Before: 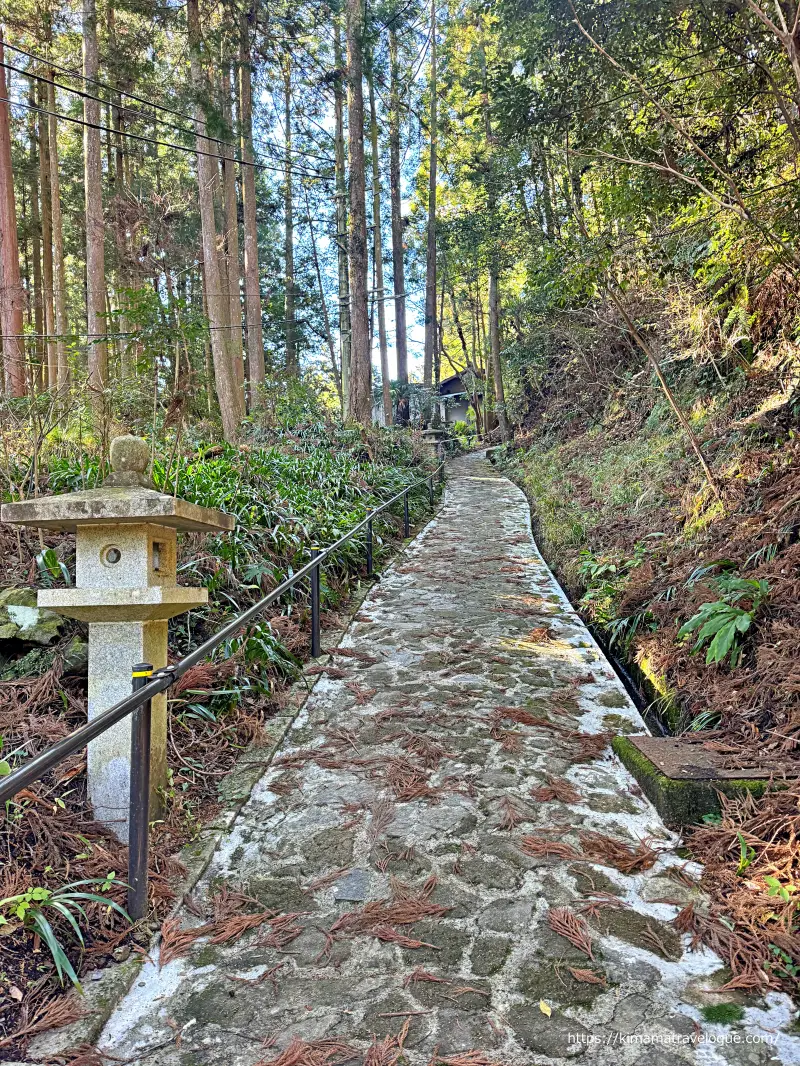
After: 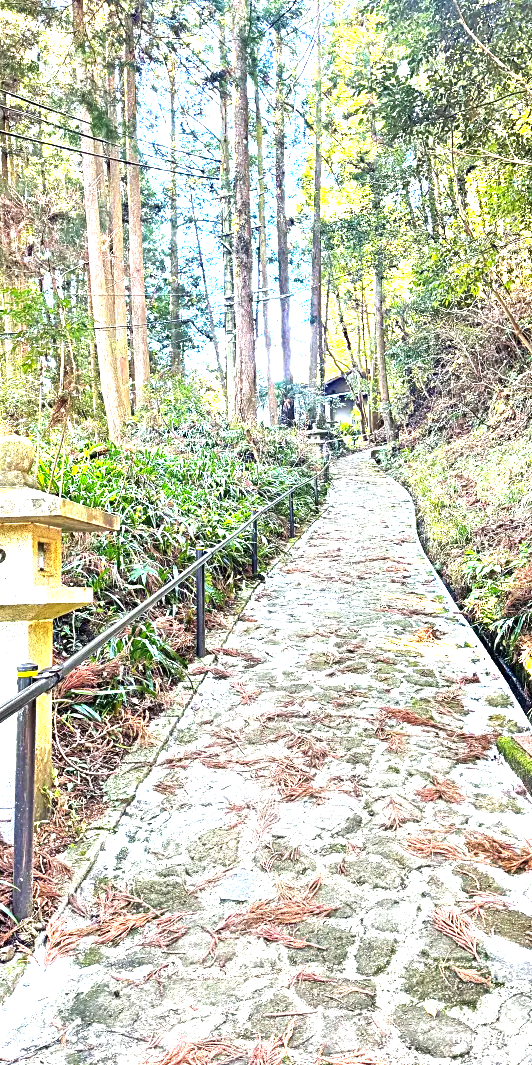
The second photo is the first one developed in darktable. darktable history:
exposure: black level correction 0, exposure 1.695 EV, compensate highlight preservation false
color balance rgb: perceptual saturation grading › global saturation -0.096%, perceptual brilliance grading › global brilliance -18.227%, perceptual brilliance grading › highlights 28.705%, global vibrance 20%
crop and rotate: left 14.395%, right 18.985%
